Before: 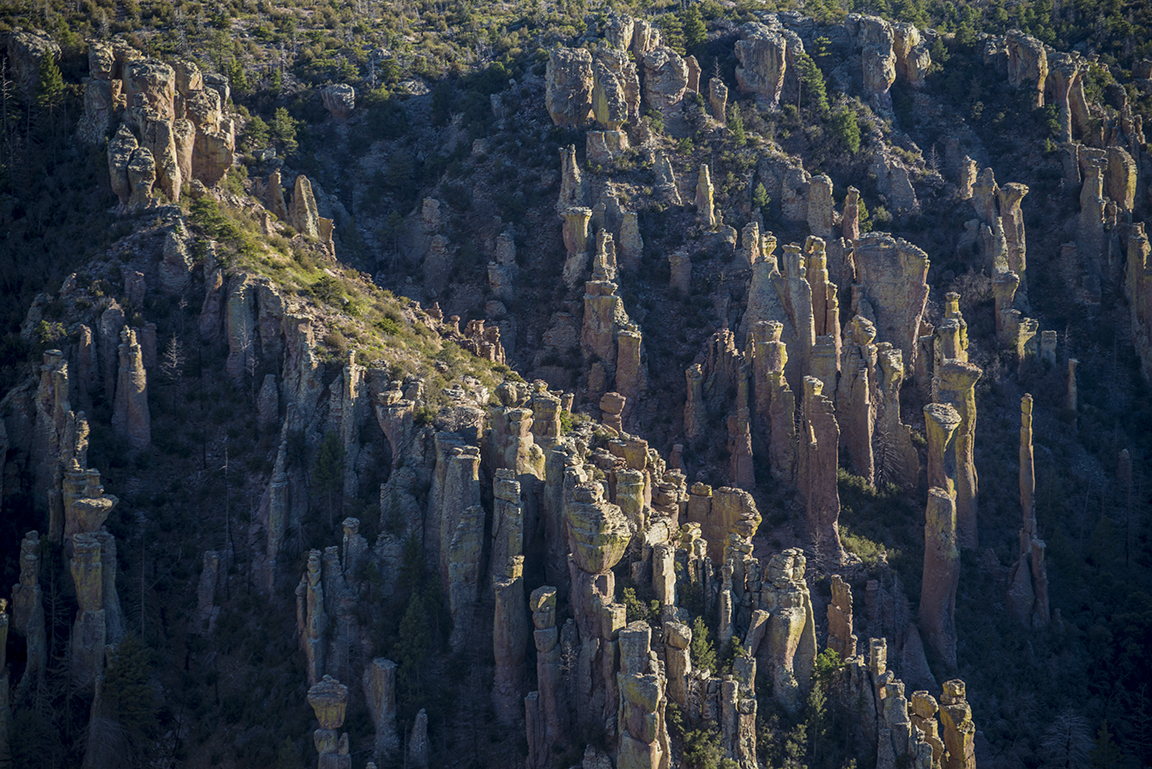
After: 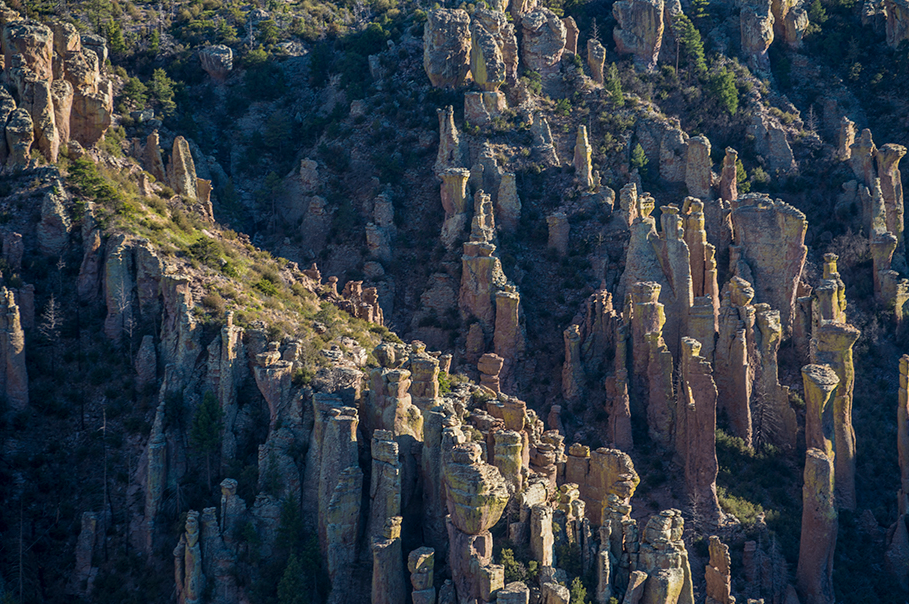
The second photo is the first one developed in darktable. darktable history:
crop and rotate: left 10.616%, top 5.118%, right 10.419%, bottom 16.246%
